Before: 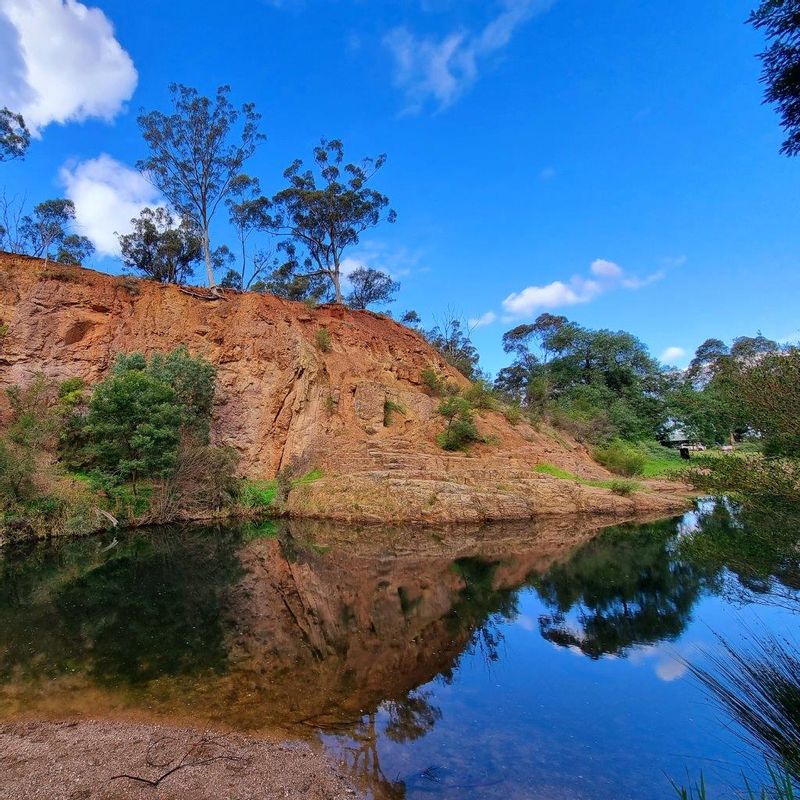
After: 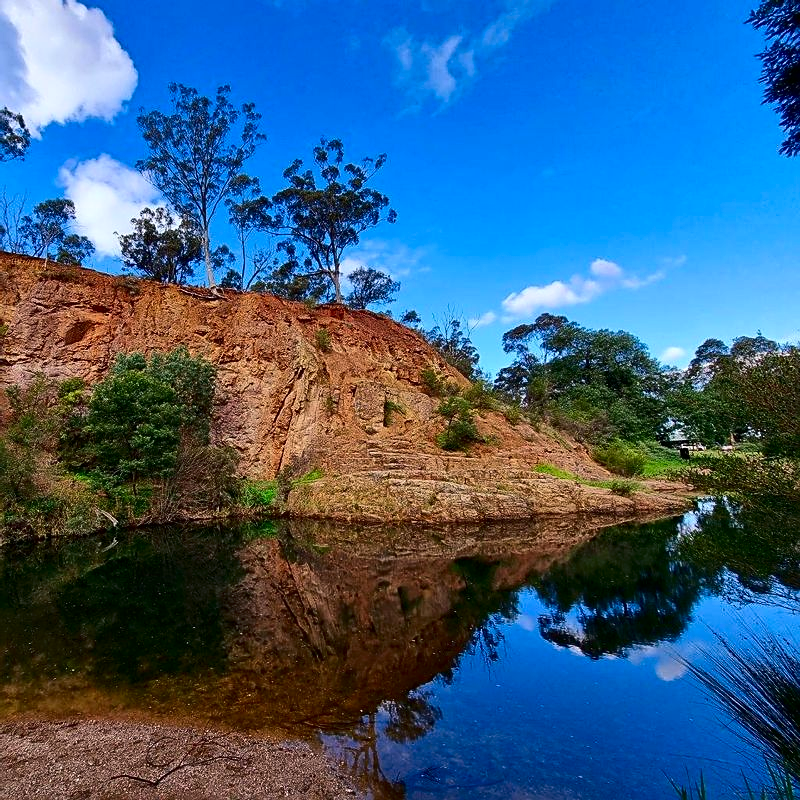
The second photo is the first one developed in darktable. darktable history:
contrast brightness saturation: contrast 0.2, brightness -0.11, saturation 0.1
sharpen: on, module defaults
